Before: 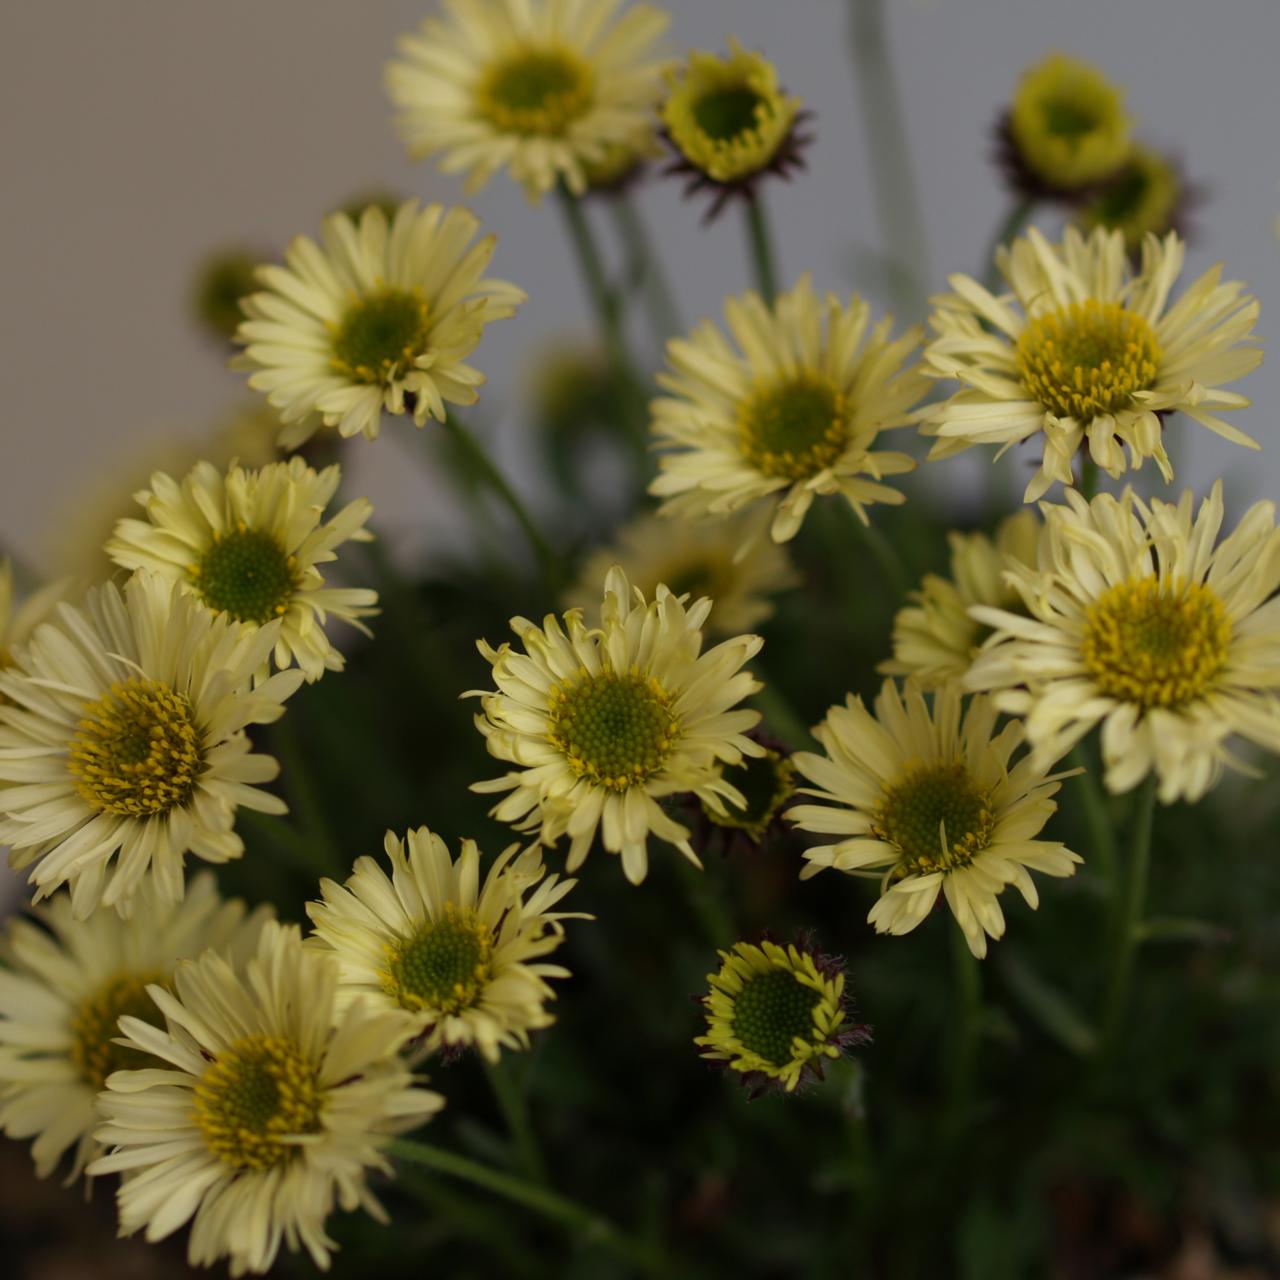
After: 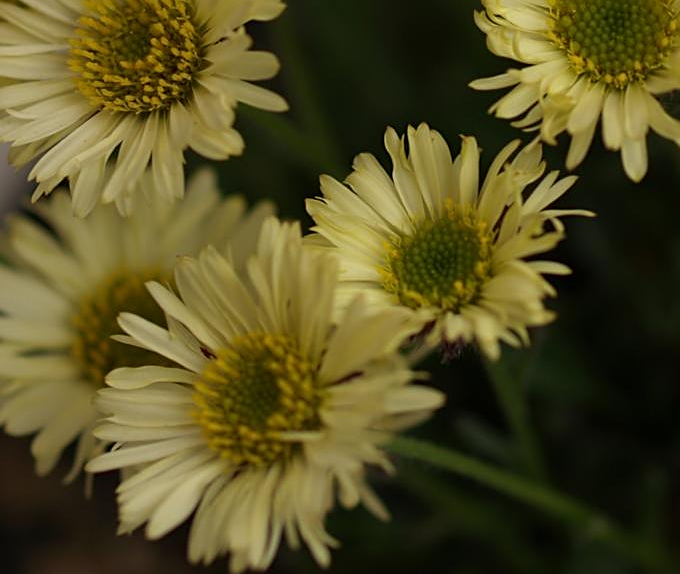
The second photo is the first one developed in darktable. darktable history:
crop and rotate: top 54.996%, right 46.834%, bottom 0.137%
sharpen: on, module defaults
